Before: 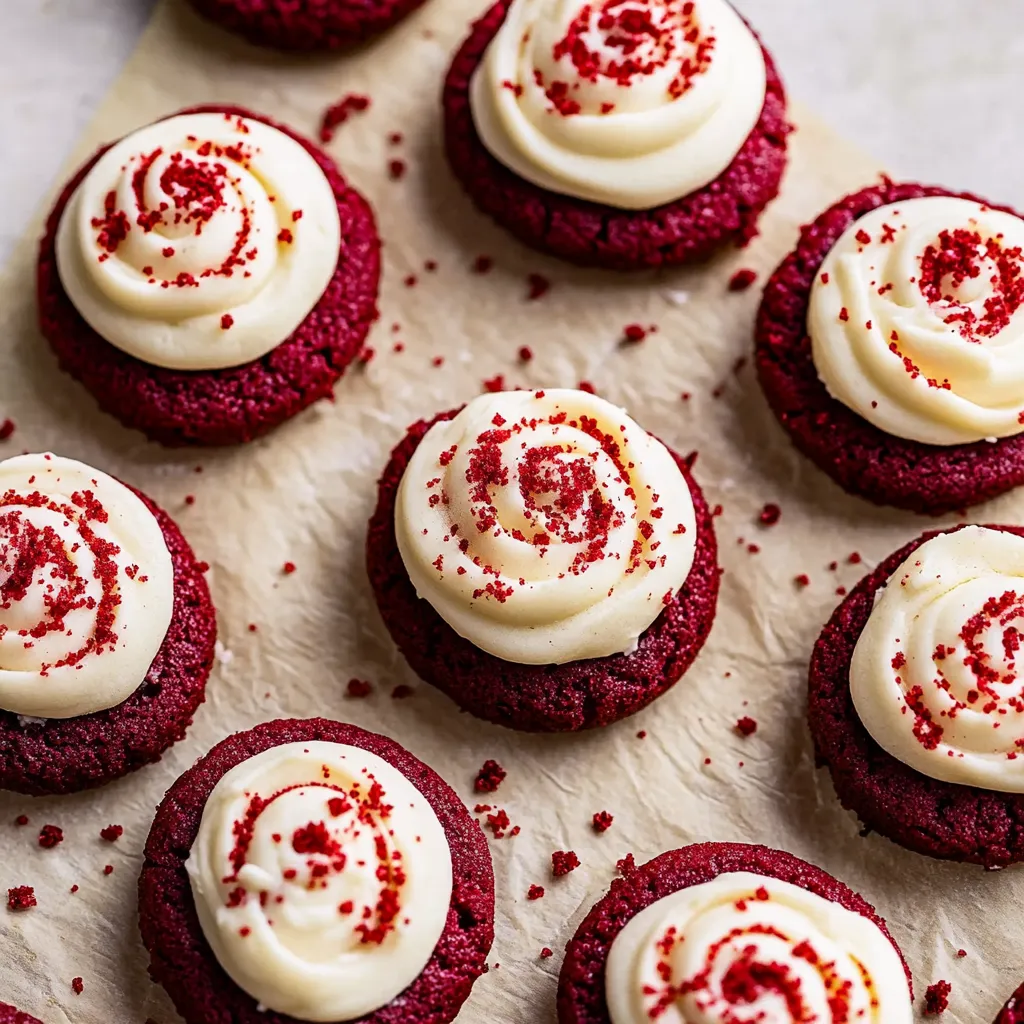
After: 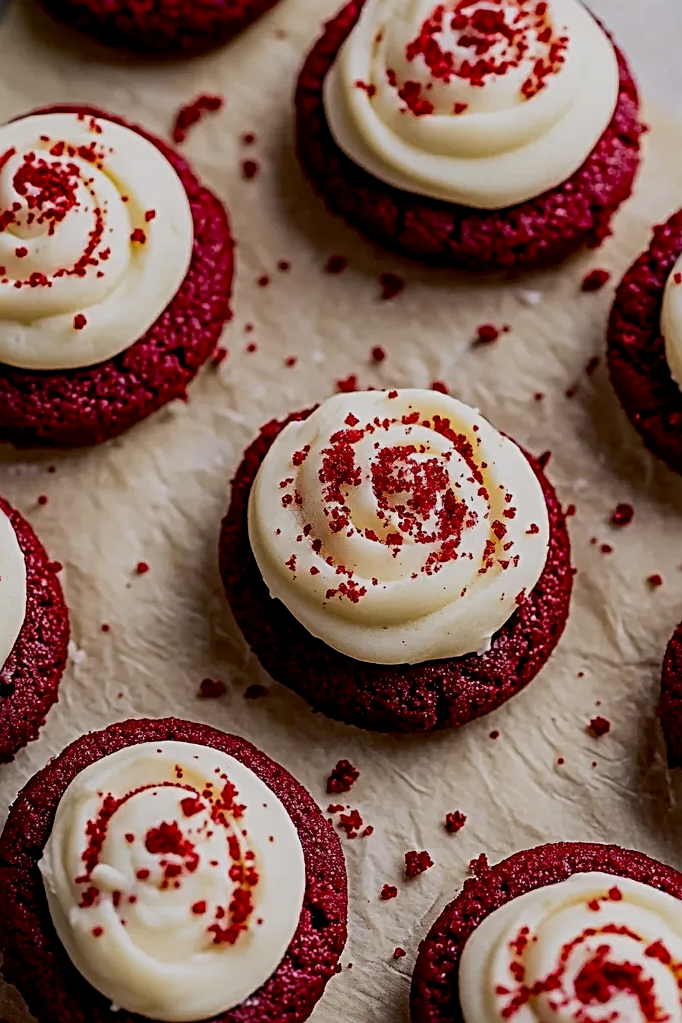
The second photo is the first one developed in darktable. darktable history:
crop and rotate: left 14.436%, right 18.898%
sharpen: radius 3.119
exposure: black level correction 0.009, exposure -0.637 EV, compensate highlight preservation false
tone equalizer: on, module defaults
